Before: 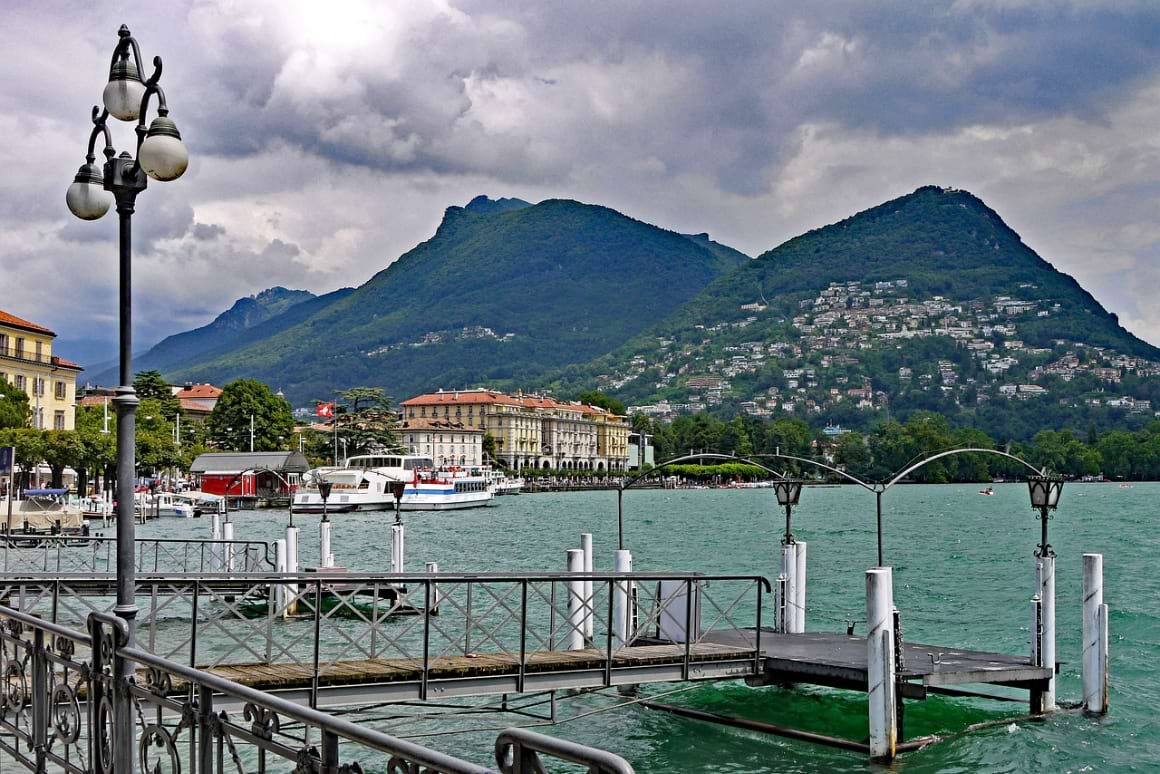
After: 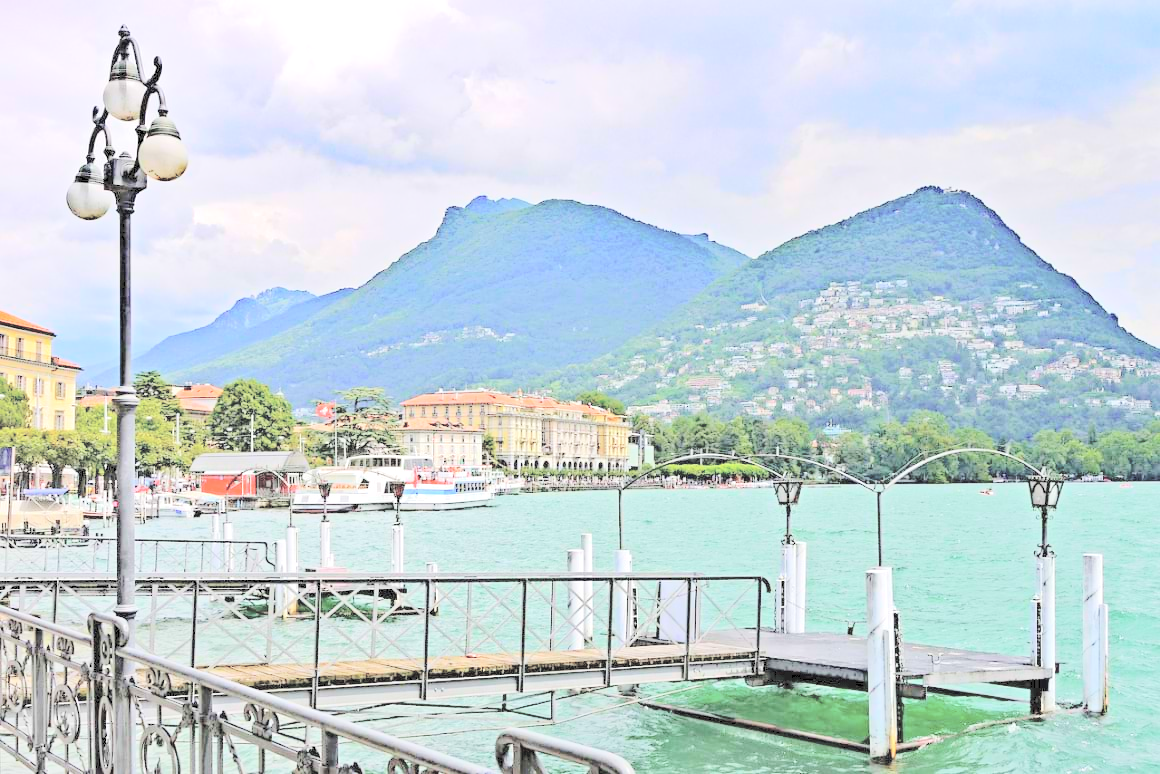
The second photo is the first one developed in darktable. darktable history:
levels: levels [0, 0.397, 0.955]
tone curve: curves: ch0 [(0, 0) (0.003, 0.021) (0.011, 0.033) (0.025, 0.059) (0.044, 0.097) (0.069, 0.141) (0.1, 0.186) (0.136, 0.237) (0.177, 0.298) (0.224, 0.378) (0.277, 0.47) (0.335, 0.542) (0.399, 0.605) (0.468, 0.678) (0.543, 0.724) (0.623, 0.787) (0.709, 0.829) (0.801, 0.875) (0.898, 0.912) (1, 1)], color space Lab, independent channels, preserve colors none
contrast brightness saturation: brightness 0.283
